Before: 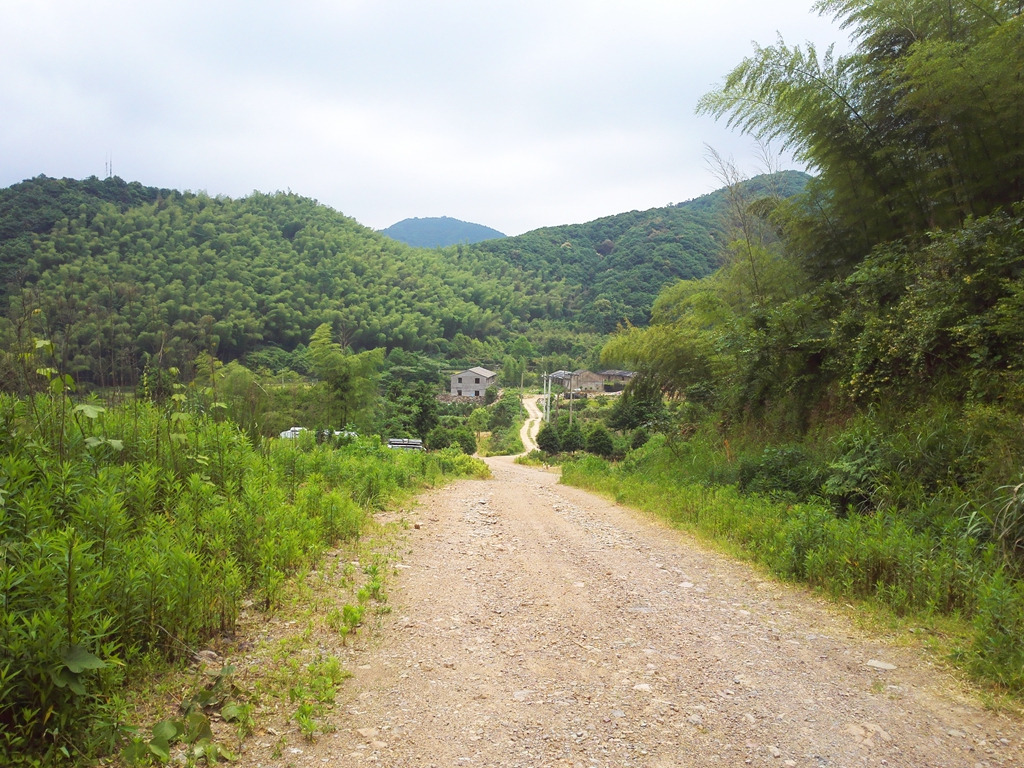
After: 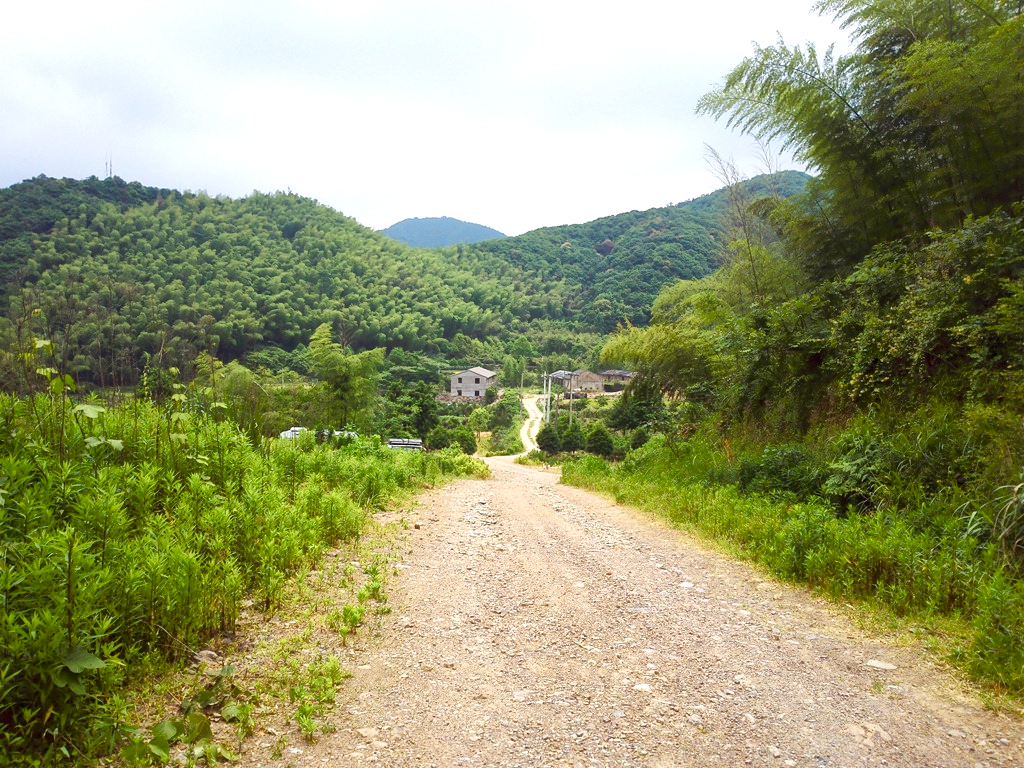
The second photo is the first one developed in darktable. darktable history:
local contrast: mode bilateral grid, contrast 20, coarseness 50, detail 141%, midtone range 0.2
color balance rgb: linear chroma grading › shadows 32%, linear chroma grading › global chroma -2%, linear chroma grading › mid-tones 4%, perceptual saturation grading › global saturation -2%, perceptual saturation grading › highlights -8%, perceptual saturation grading › mid-tones 8%, perceptual saturation grading › shadows 4%, perceptual brilliance grading › highlights 8%, perceptual brilliance grading › mid-tones 4%, perceptual brilliance grading › shadows 2%, global vibrance 16%, saturation formula JzAzBz (2021)
